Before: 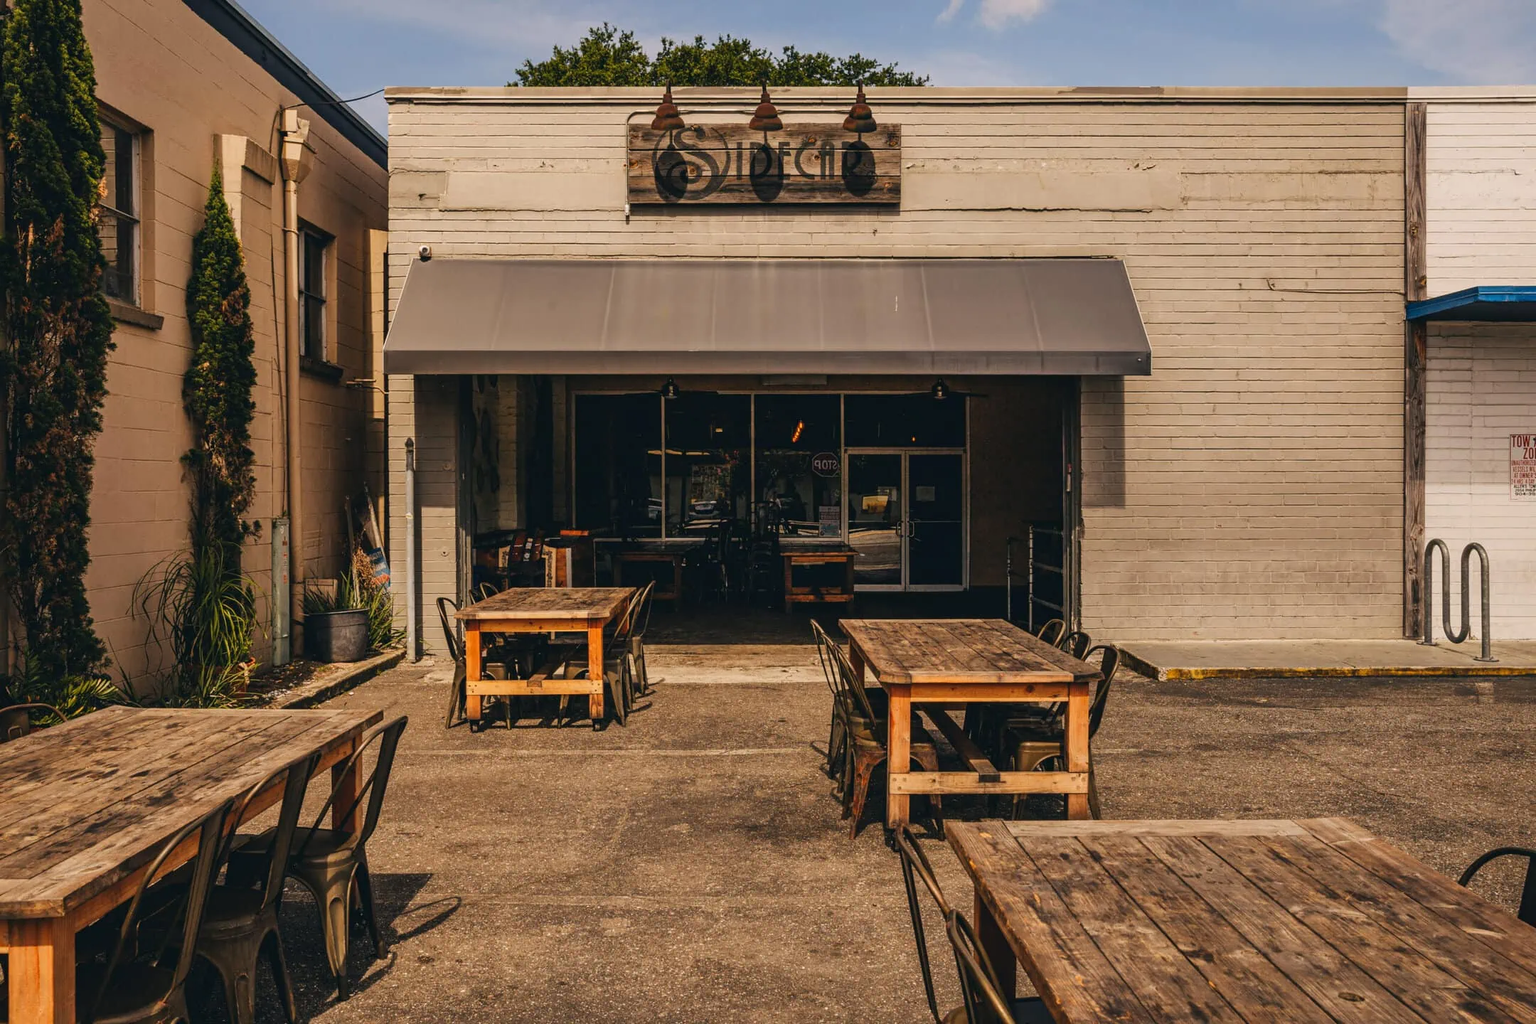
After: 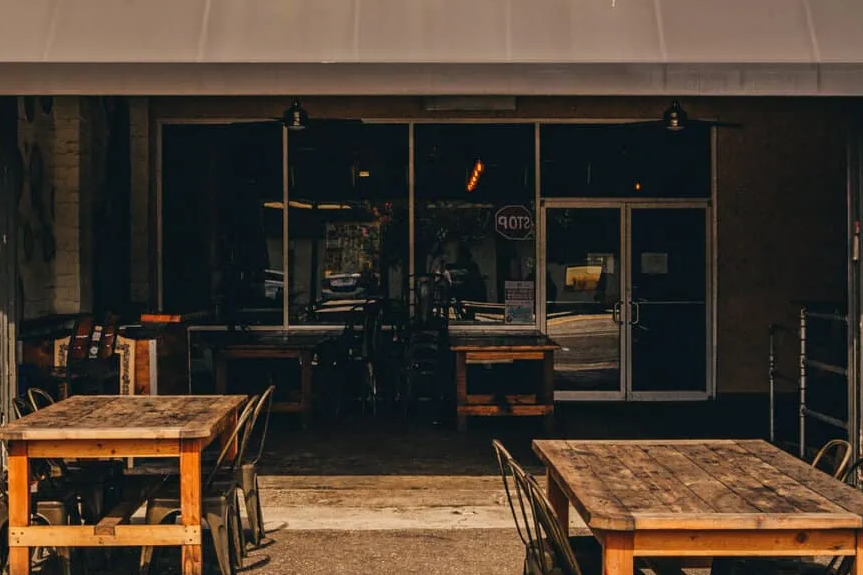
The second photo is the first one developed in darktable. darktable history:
white balance: red 1, blue 1
crop: left 30%, top 30%, right 30%, bottom 30%
